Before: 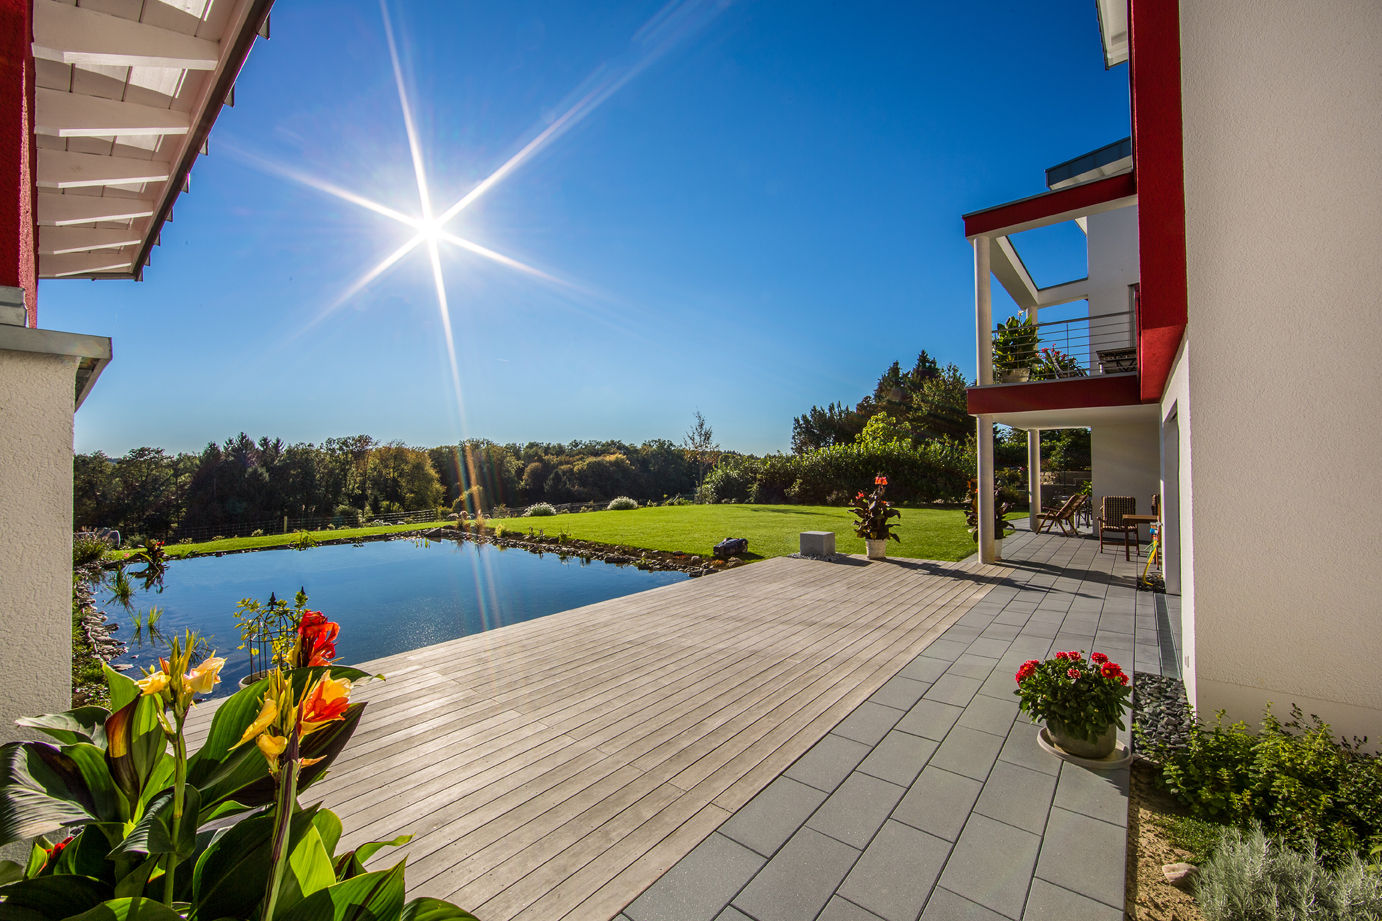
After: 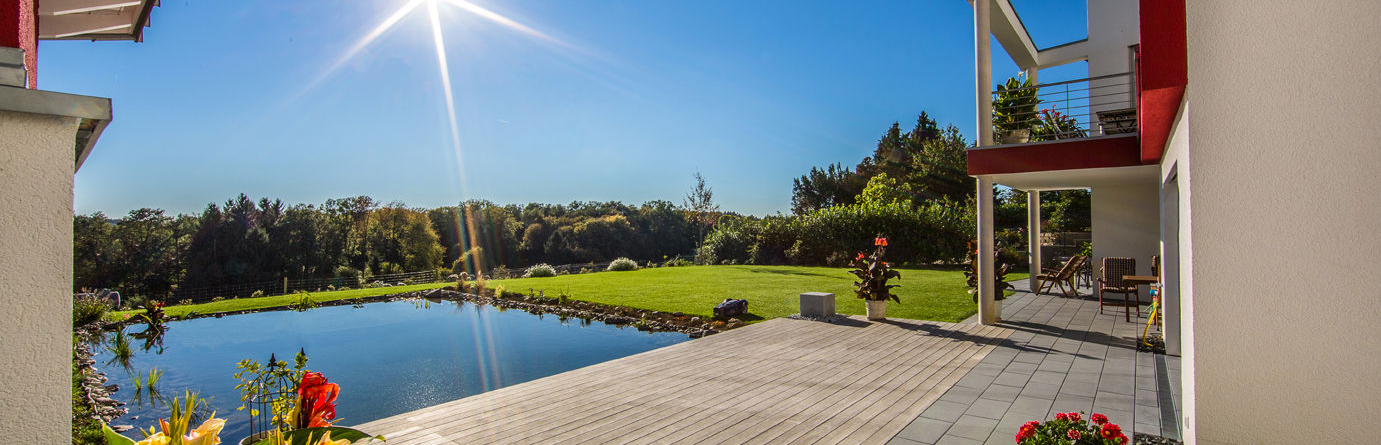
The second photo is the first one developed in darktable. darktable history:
crop and rotate: top 26.056%, bottom 25.543%
tone equalizer: on, module defaults
